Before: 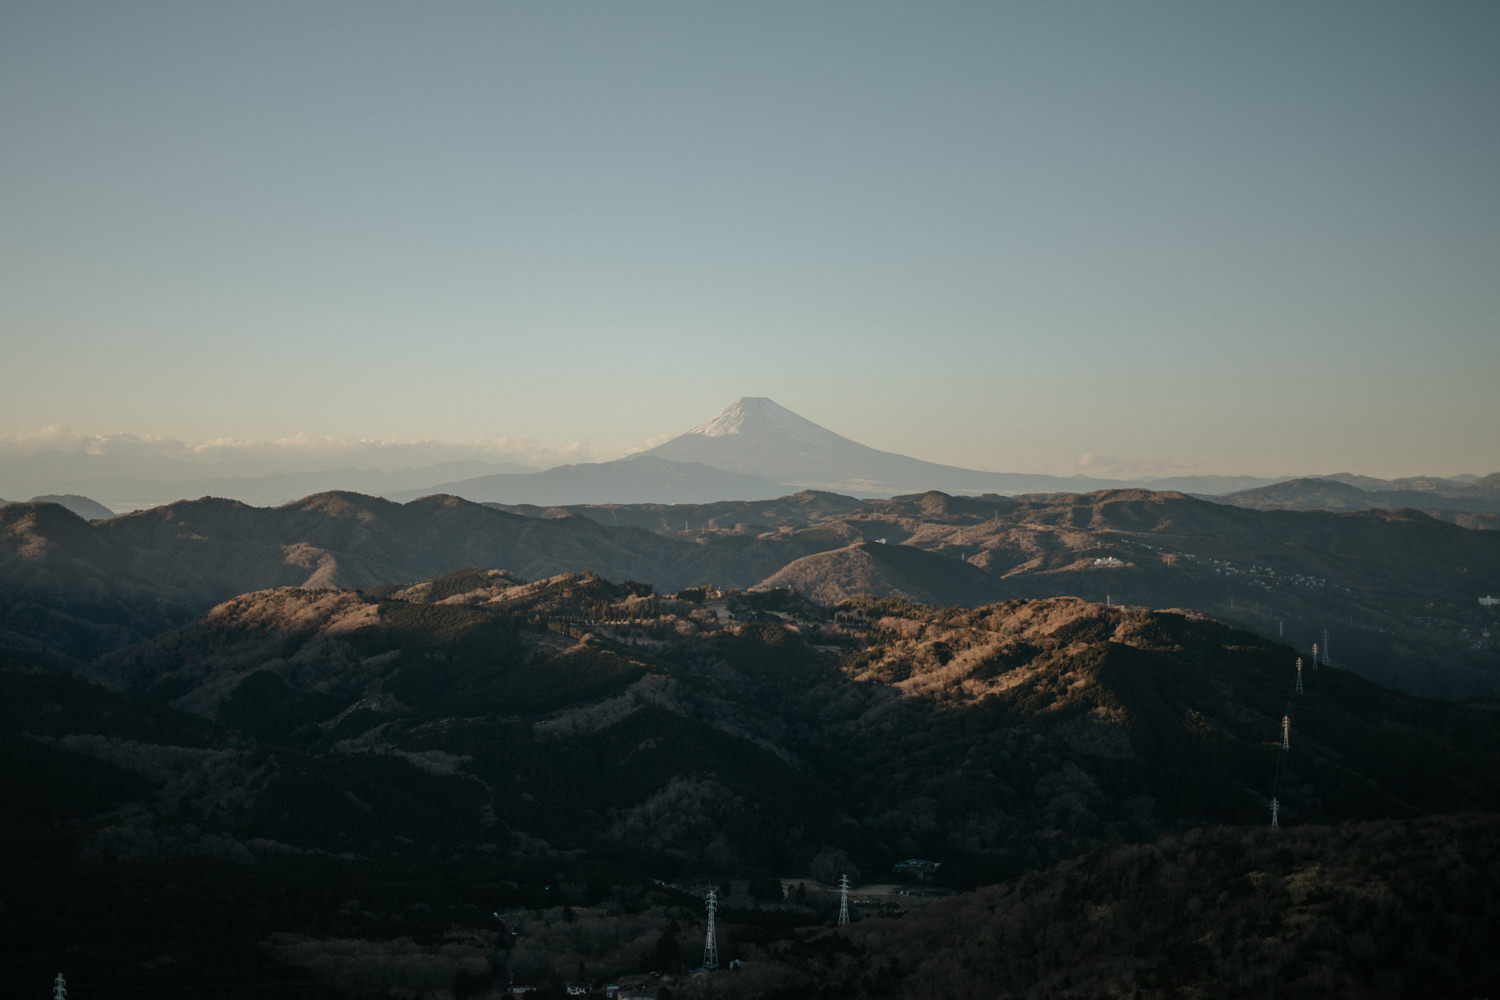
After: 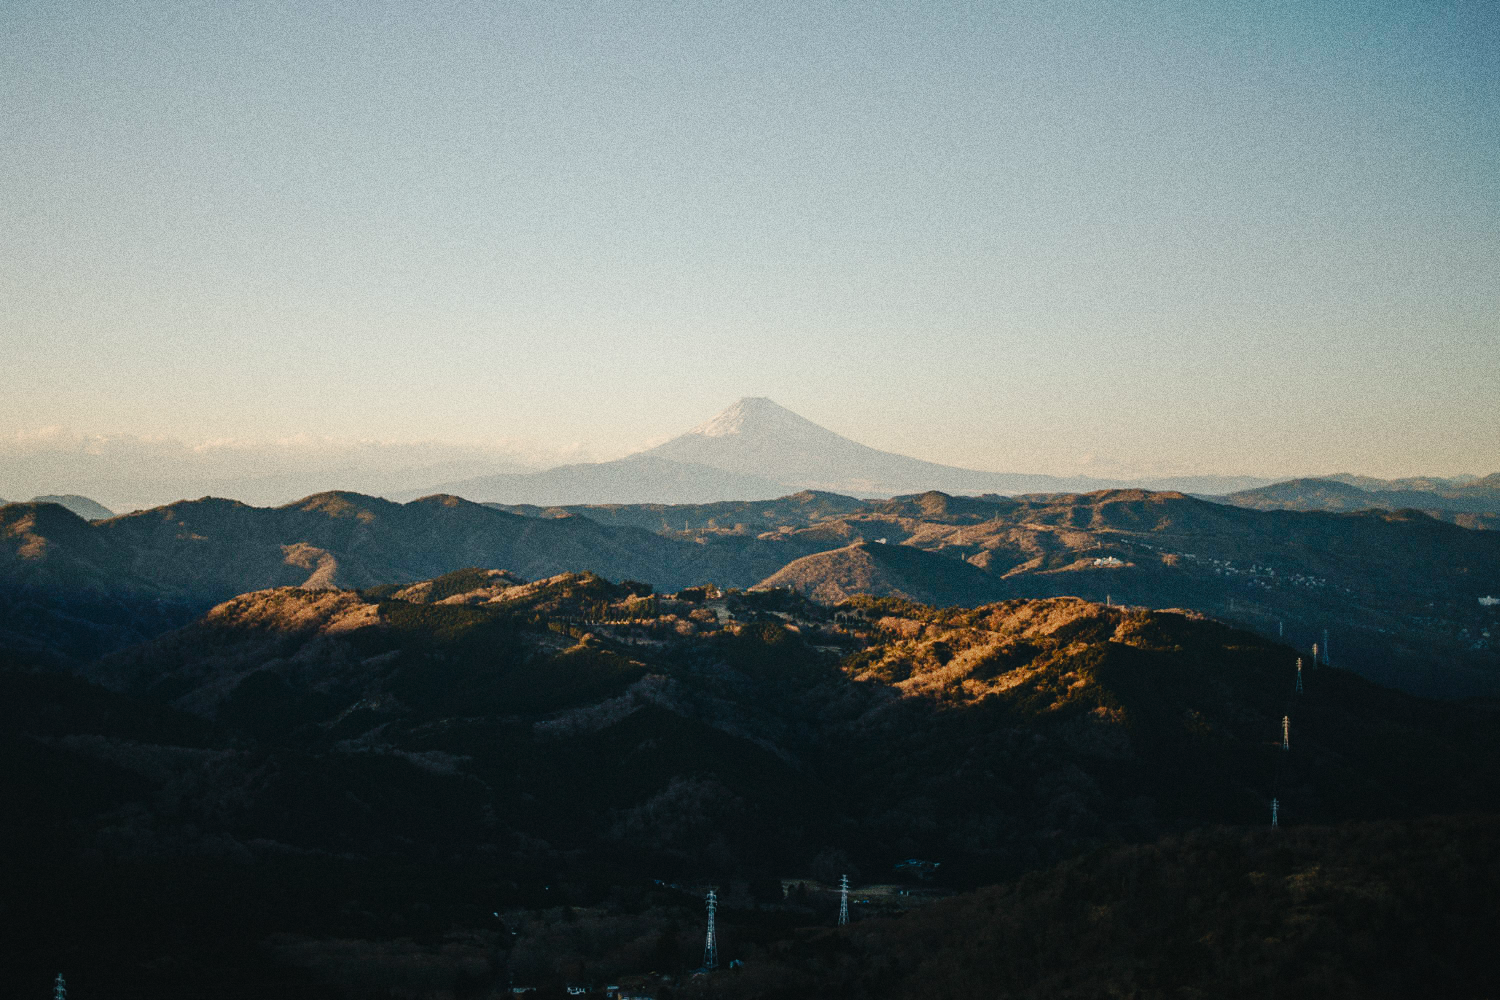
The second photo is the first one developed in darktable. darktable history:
color balance rgb: shadows lift › chroma 2%, shadows lift › hue 250°, power › hue 326.4°, highlights gain › chroma 2%, highlights gain › hue 64.8°, global offset › luminance 0.5%, global offset › hue 58.8°, perceptual saturation grading › highlights -25%, perceptual saturation grading › shadows 30%, global vibrance 15%
grain: coarseness 0.09 ISO, strength 40%
contrast brightness saturation: saturation 0.18
base curve: curves: ch0 [(0, 0) (0.036, 0.025) (0.121, 0.166) (0.206, 0.329) (0.605, 0.79) (1, 1)], preserve colors none
